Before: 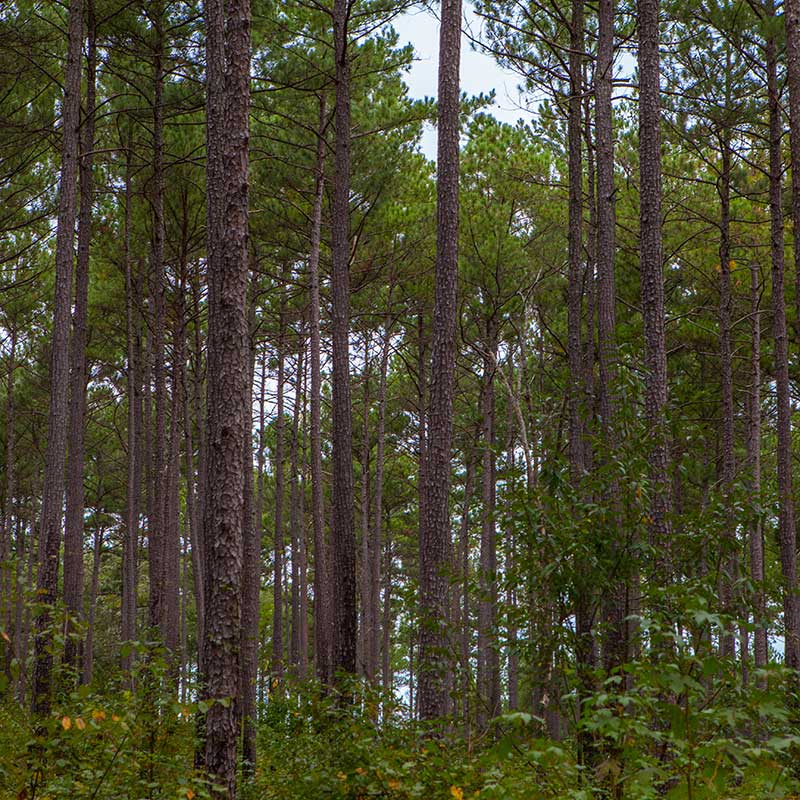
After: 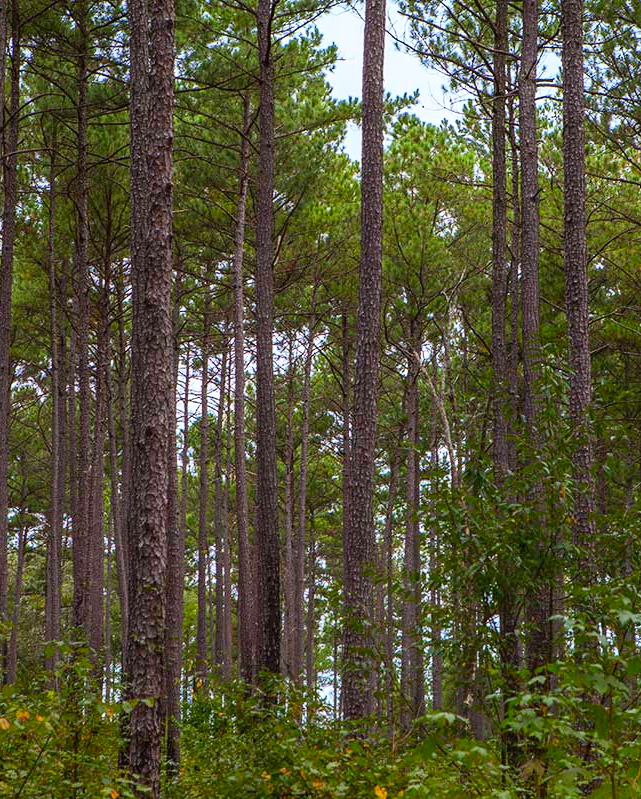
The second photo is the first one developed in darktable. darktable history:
crop and rotate: left 9.597%, right 10.195%
contrast brightness saturation: contrast 0.2, brightness 0.16, saturation 0.22
